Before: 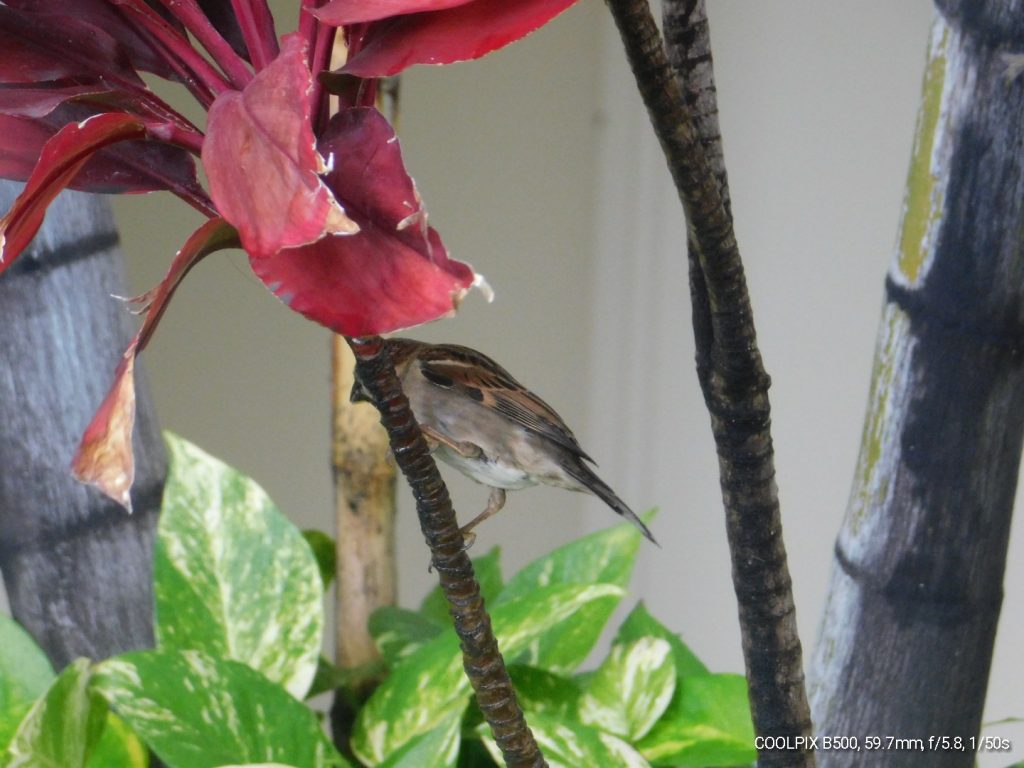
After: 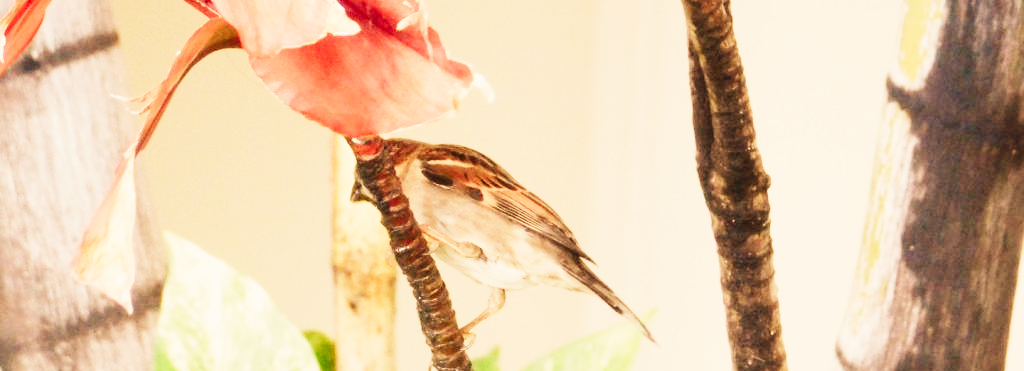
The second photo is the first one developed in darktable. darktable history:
crop and rotate: top 26.056%, bottom 25.543%
exposure: exposure 2.04 EV, compensate highlight preservation false
white balance: red 1.467, blue 0.684
sigmoid: contrast 1.8, skew -0.2, preserve hue 0%, red attenuation 0.1, red rotation 0.035, green attenuation 0.1, green rotation -0.017, blue attenuation 0.15, blue rotation -0.052, base primaries Rec2020
